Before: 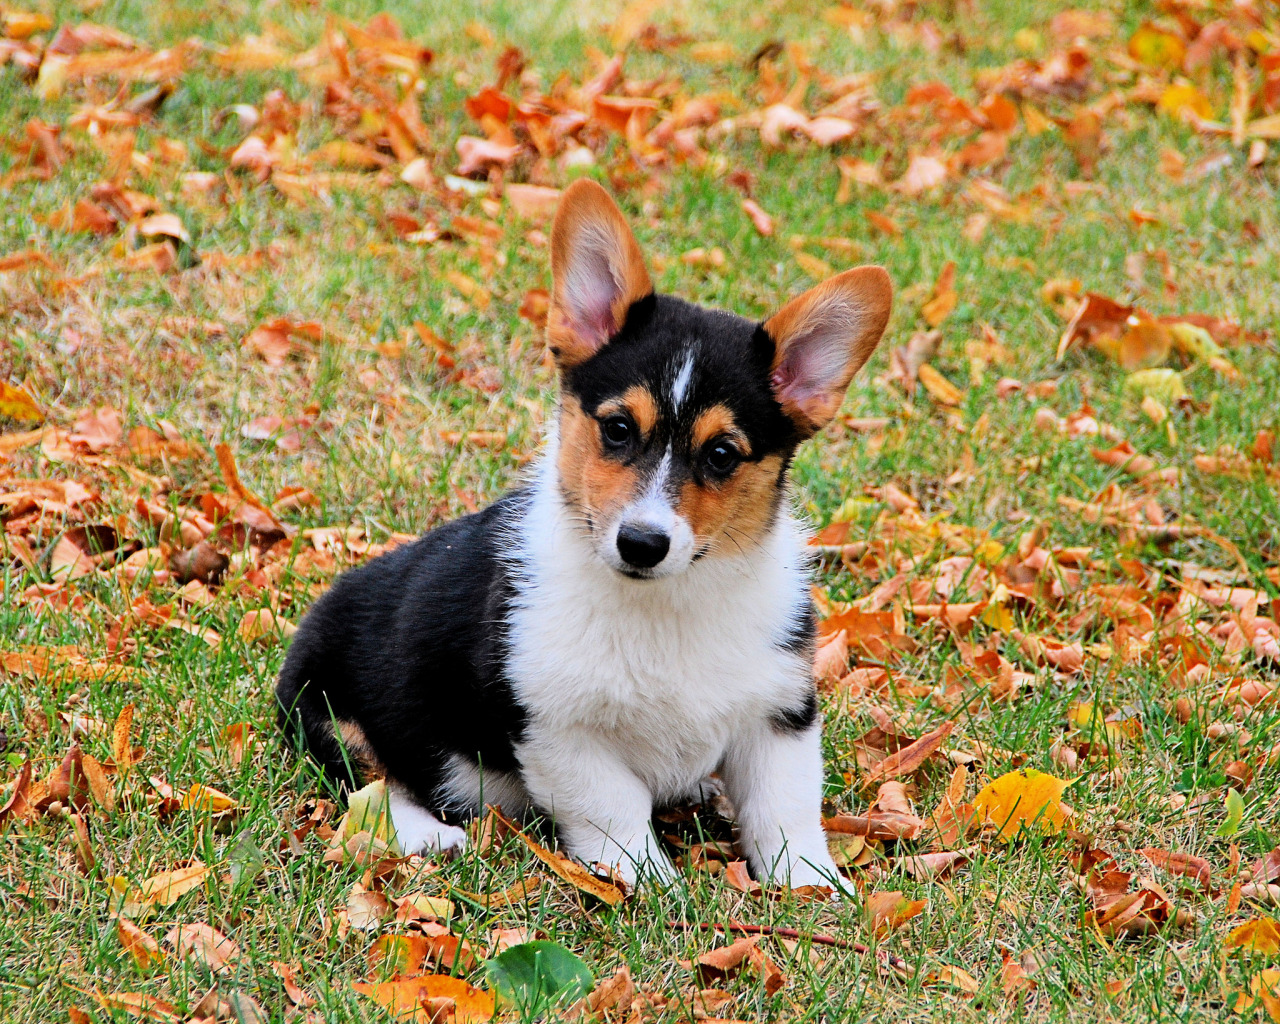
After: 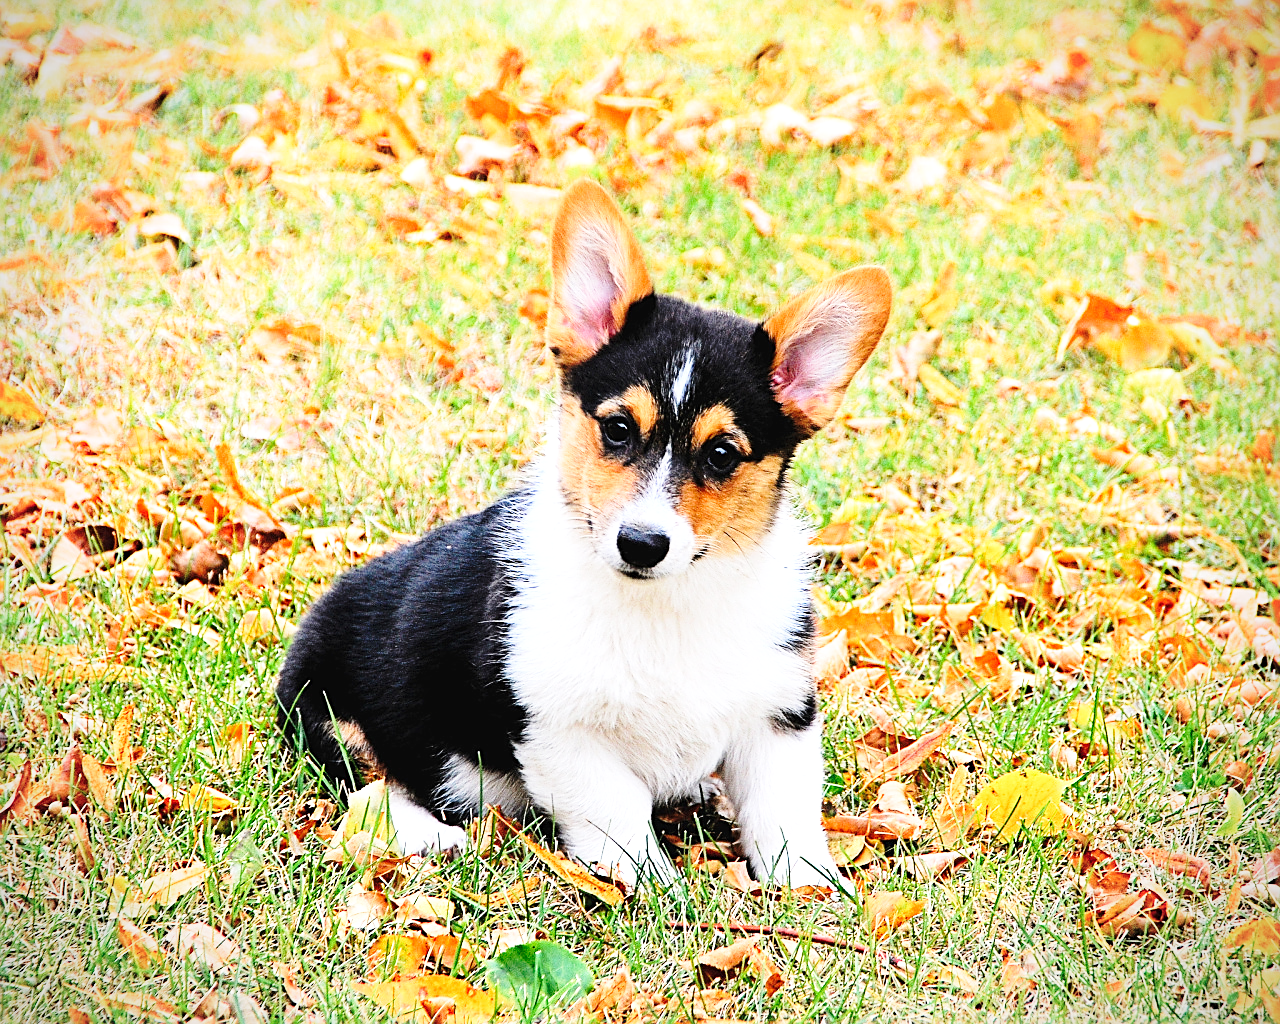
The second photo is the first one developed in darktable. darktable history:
exposure: black level correction -0.002, exposure 0.53 EV, compensate highlight preservation false
base curve: curves: ch0 [(0, 0) (0.028, 0.03) (0.121, 0.232) (0.46, 0.748) (0.859, 0.968) (1, 1)], preserve colors none
vignetting: brightness -0.424, saturation -0.2
sharpen: on, module defaults
shadows and highlights: radius 91.51, shadows -13.98, white point adjustment 0.267, highlights 31.34, compress 48.61%, soften with gaussian
